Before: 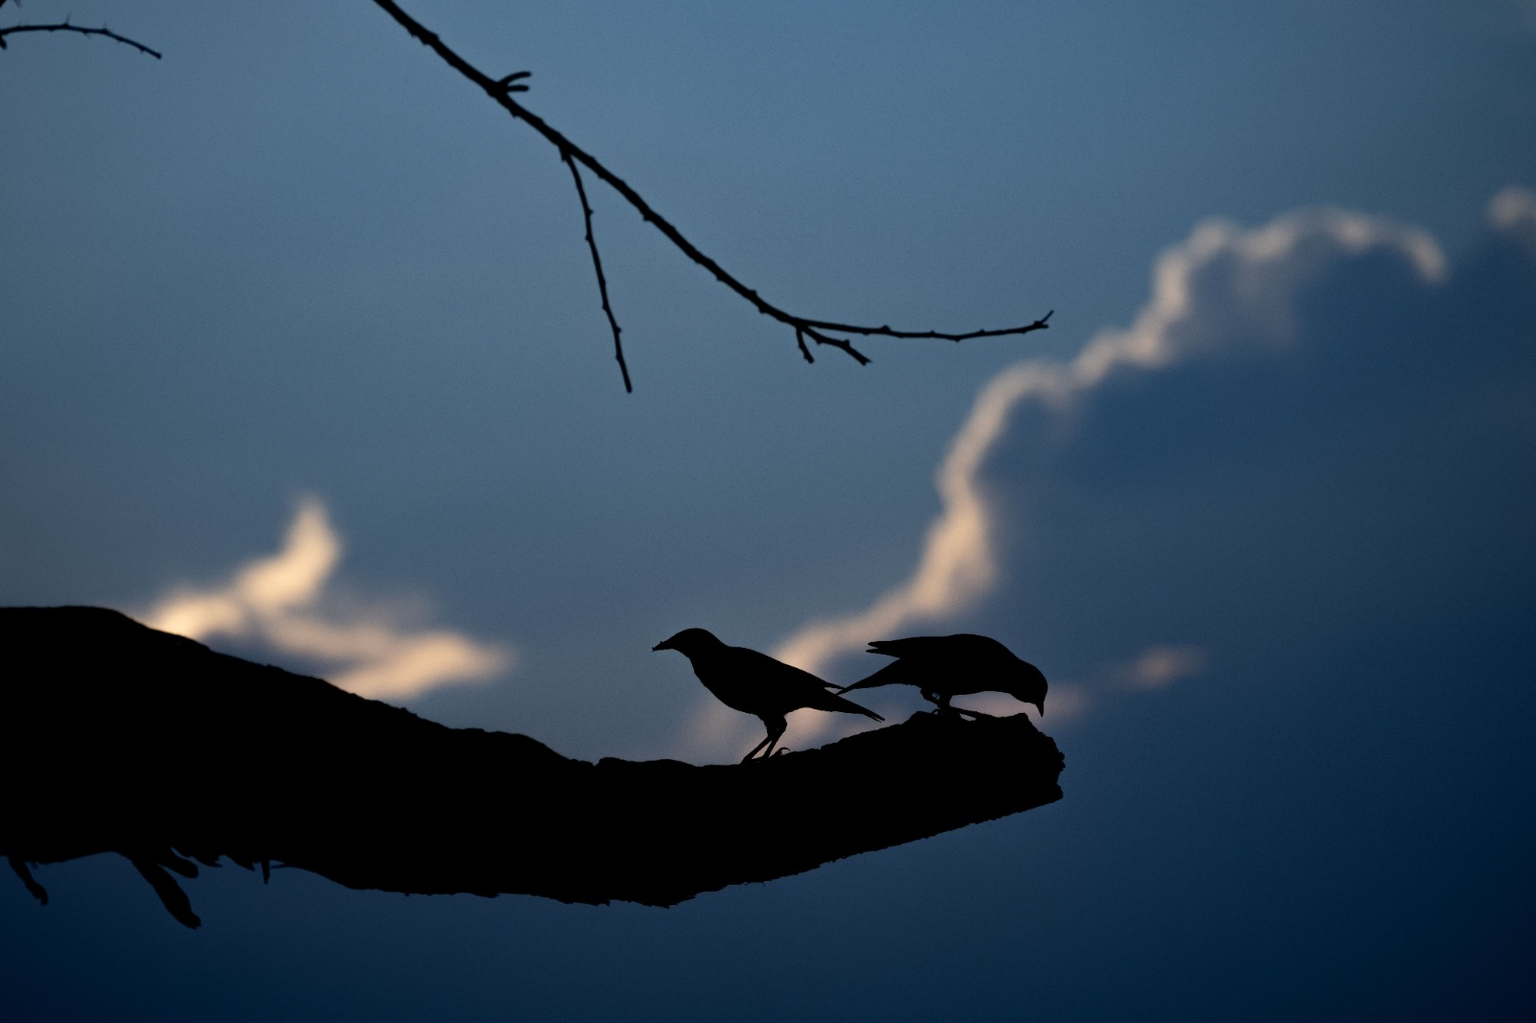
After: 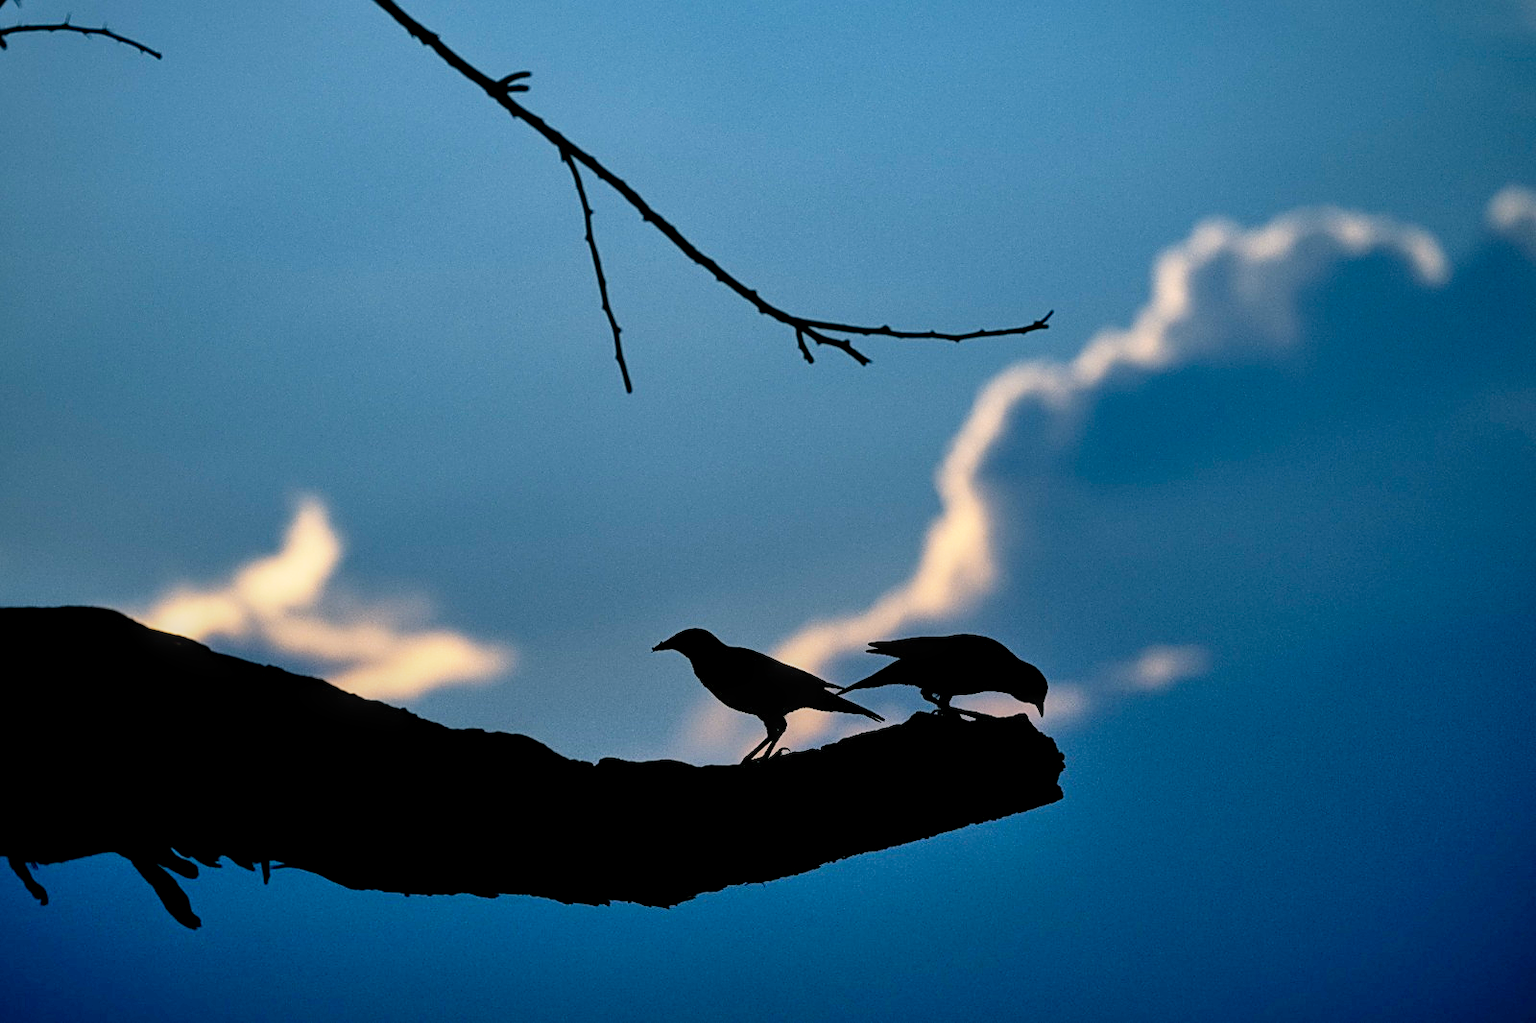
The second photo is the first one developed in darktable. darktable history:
shadows and highlights: highlights color adjustment 49.3%, low approximation 0.01, soften with gaussian
sharpen: on, module defaults
base curve: curves: ch0 [(0, 0) (0.088, 0.125) (0.176, 0.251) (0.354, 0.501) (0.613, 0.749) (1, 0.877)], preserve colors none
color balance rgb: shadows lift › luminance -7.987%, shadows lift › chroma 2.182%, shadows lift › hue 167.76°, highlights gain › chroma 1.703%, highlights gain › hue 56.53°, perceptual saturation grading › global saturation 30.787%, perceptual brilliance grading › global brilliance 11.078%, global vibrance 15.604%
local contrast: on, module defaults
